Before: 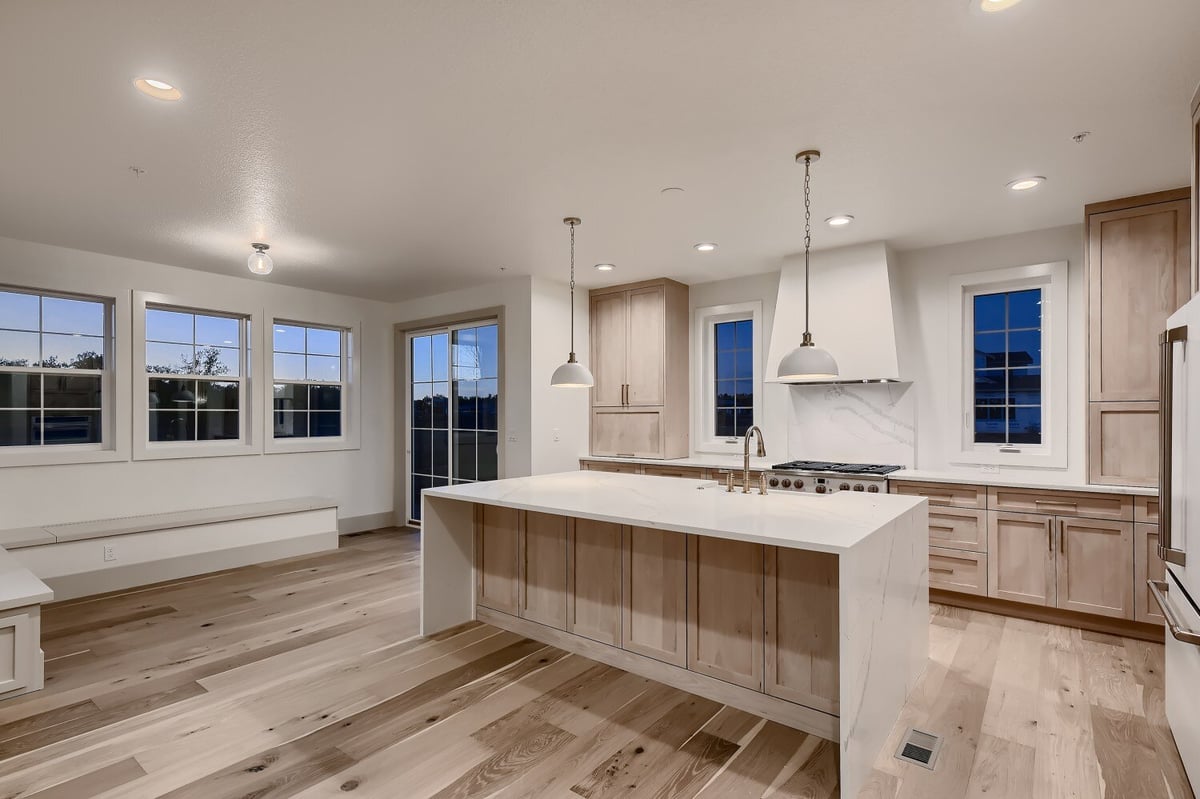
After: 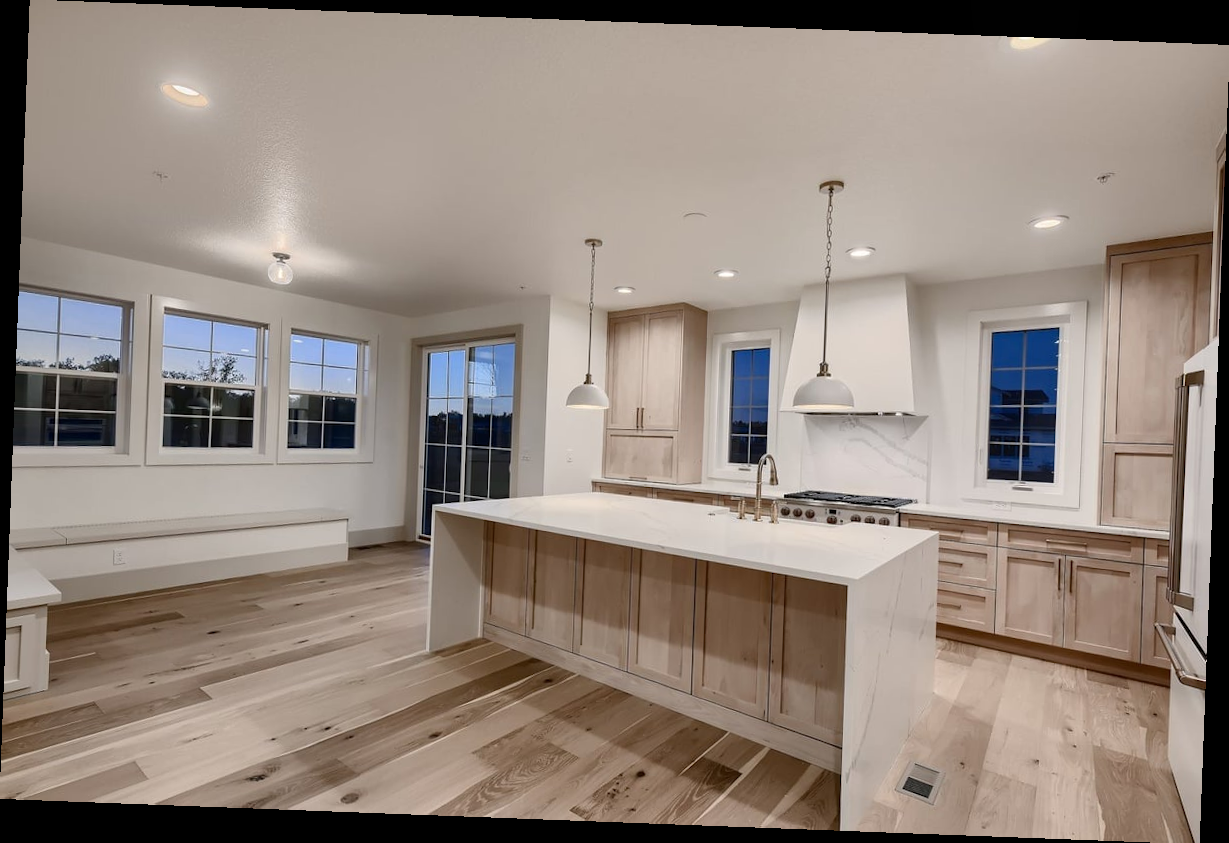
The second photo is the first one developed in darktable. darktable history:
rotate and perspective: rotation 2.17°, automatic cropping off
bloom: size 9%, threshold 100%, strength 7%
